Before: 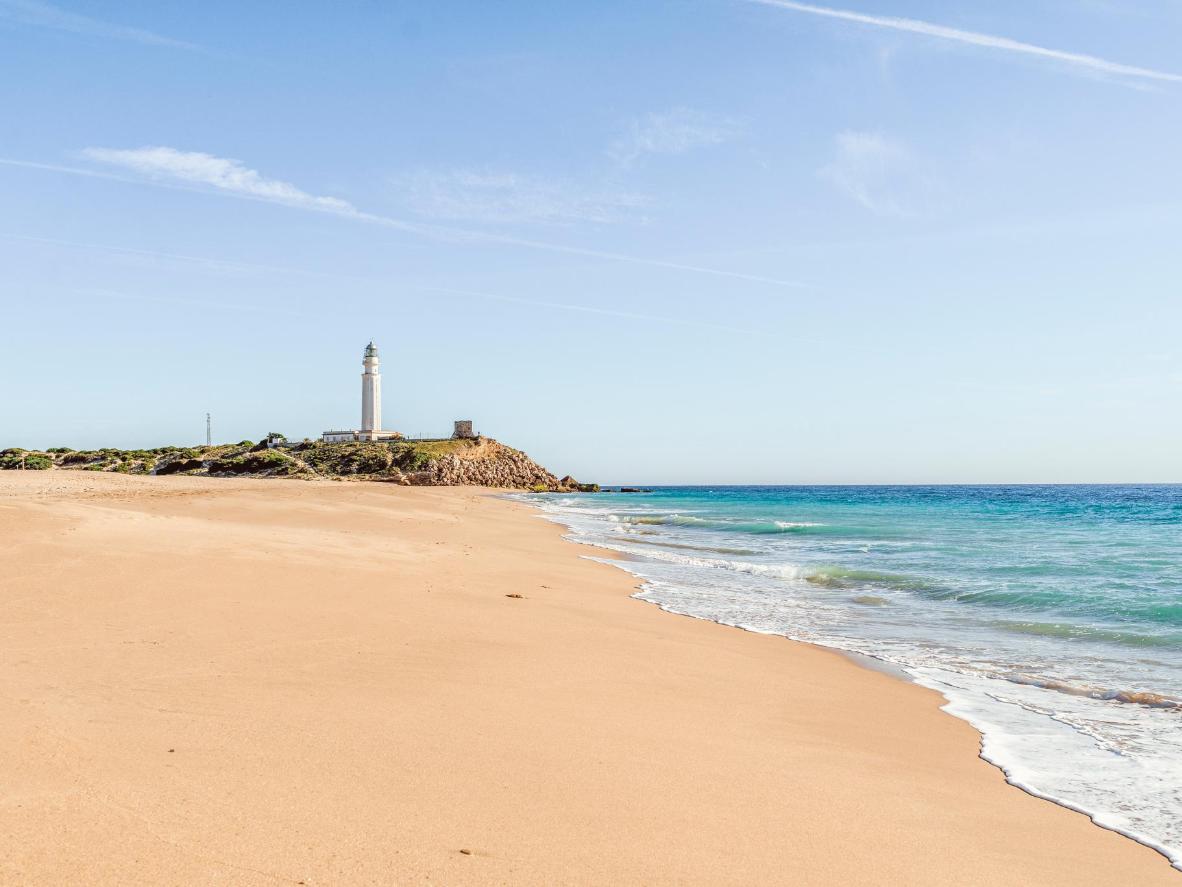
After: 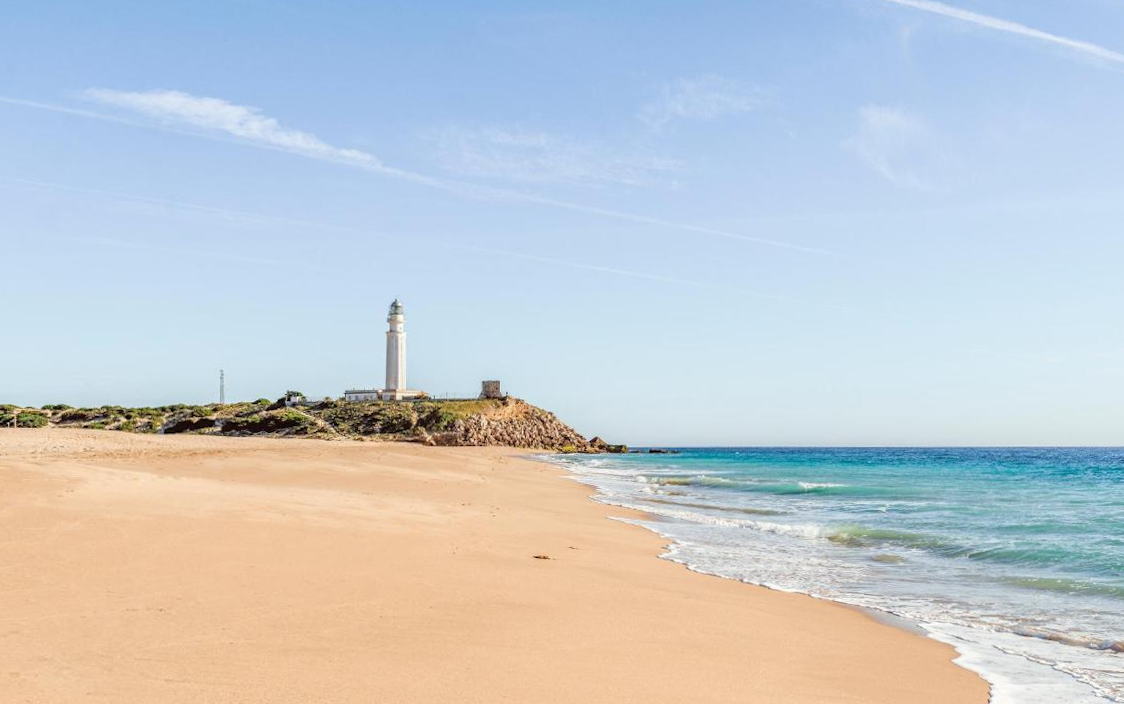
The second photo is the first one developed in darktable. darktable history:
rotate and perspective: rotation 0.679°, lens shift (horizontal) 0.136, crop left 0.009, crop right 0.991, crop top 0.078, crop bottom 0.95
crop and rotate: angle 0.2°, left 0.275%, right 3.127%, bottom 14.18%
